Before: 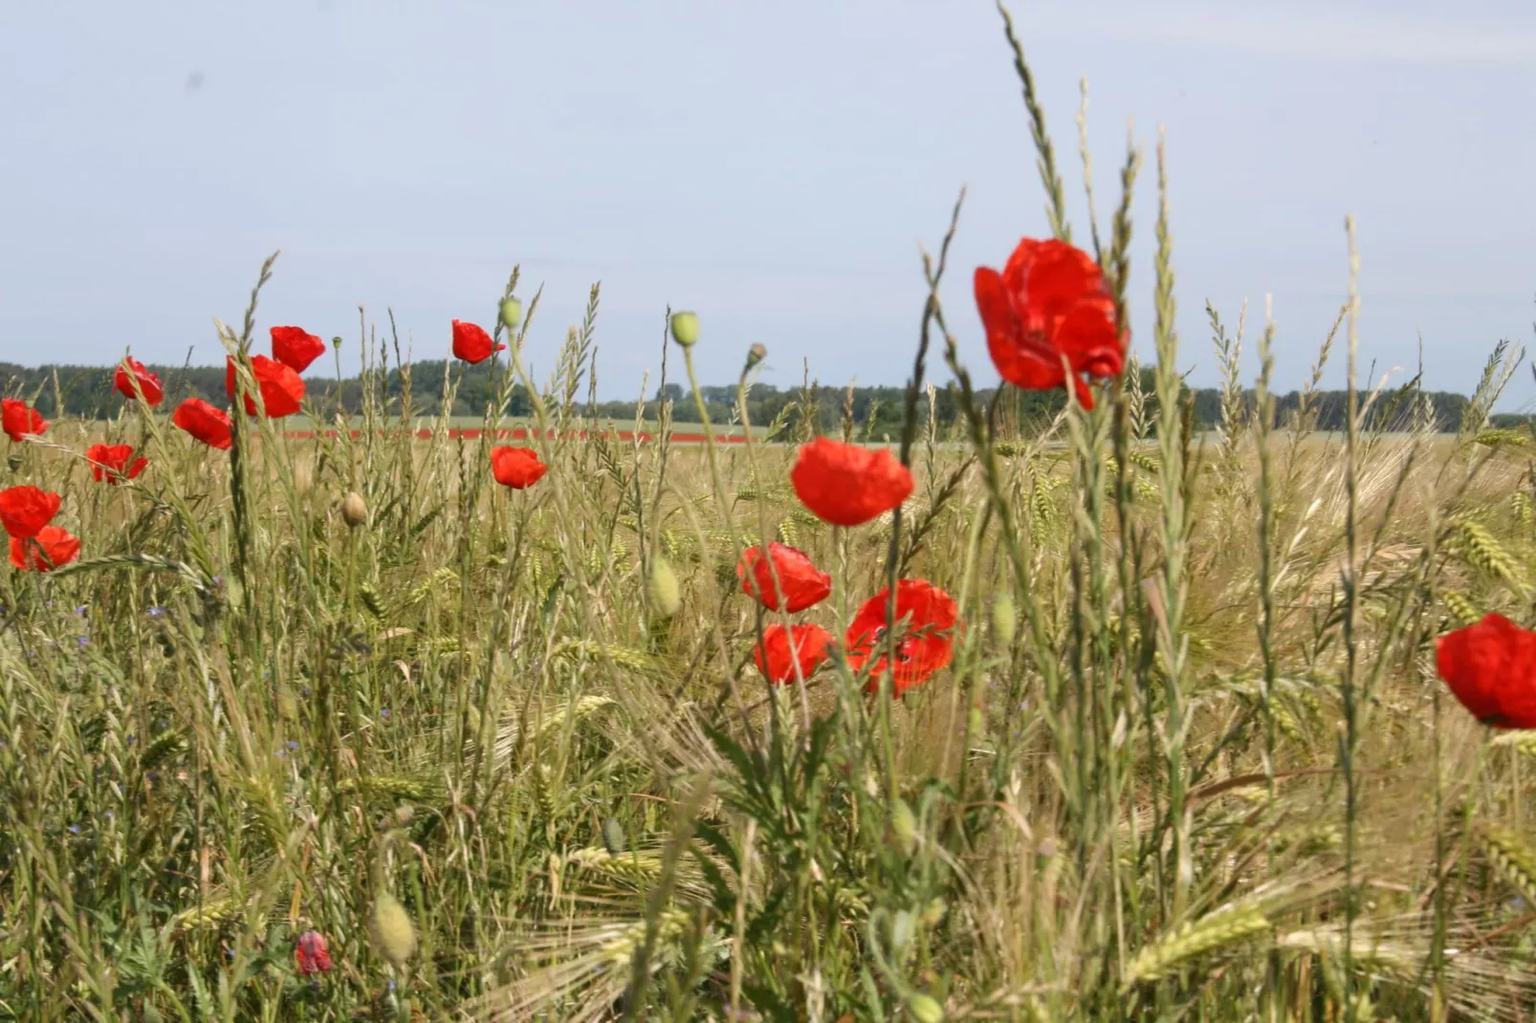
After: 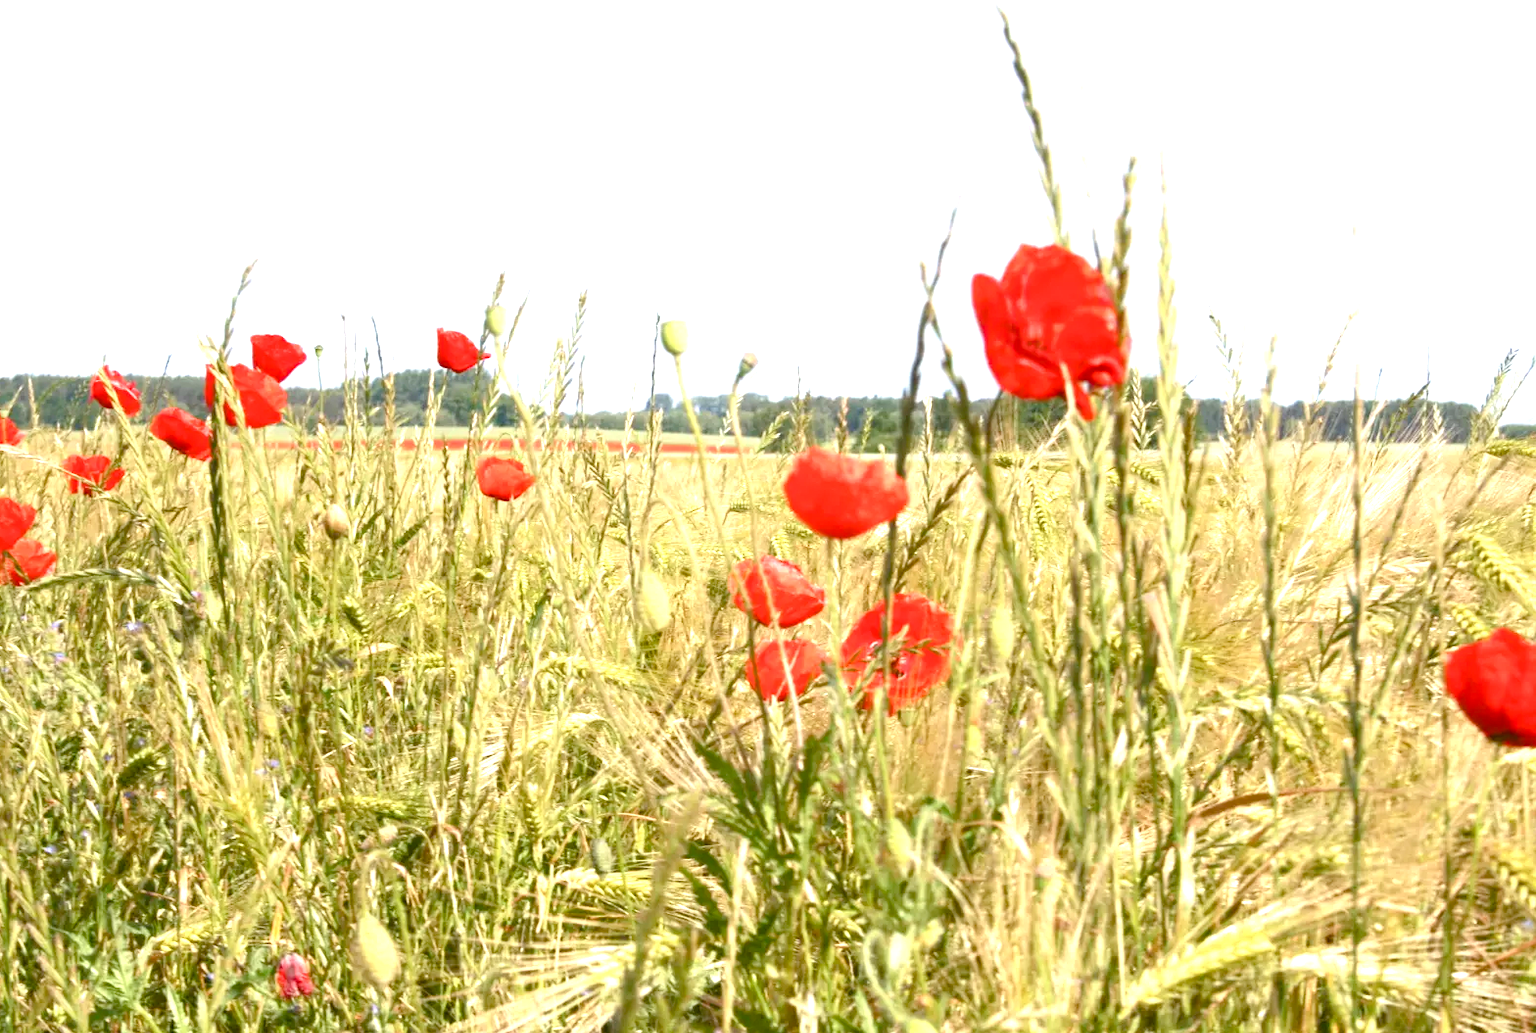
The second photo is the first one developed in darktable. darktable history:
color balance rgb: perceptual saturation grading › global saturation 14.393%, perceptual saturation grading › highlights -24.883%, perceptual saturation grading › shadows 25.344%, global vibrance 20%
exposure: black level correction 0.001, exposure 1.399 EV, compensate exposure bias true, compensate highlight preservation false
crop and rotate: left 1.76%, right 0.598%, bottom 1.382%
